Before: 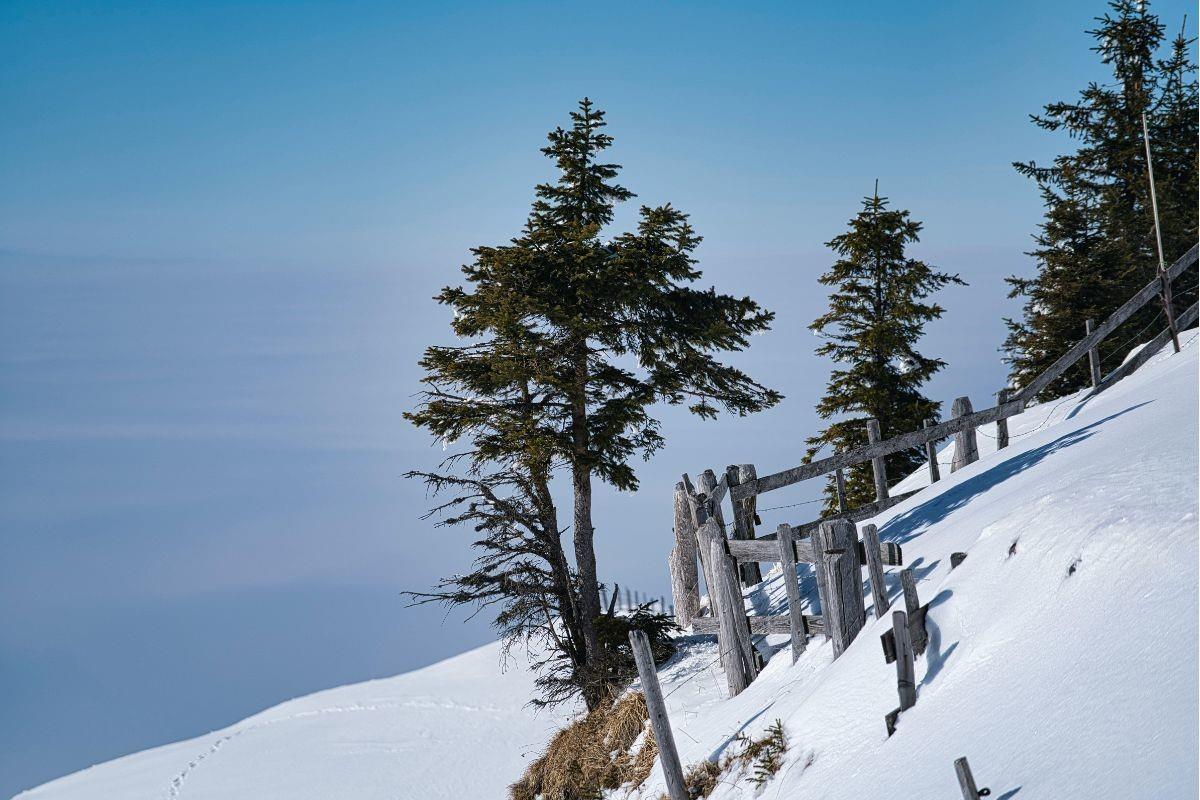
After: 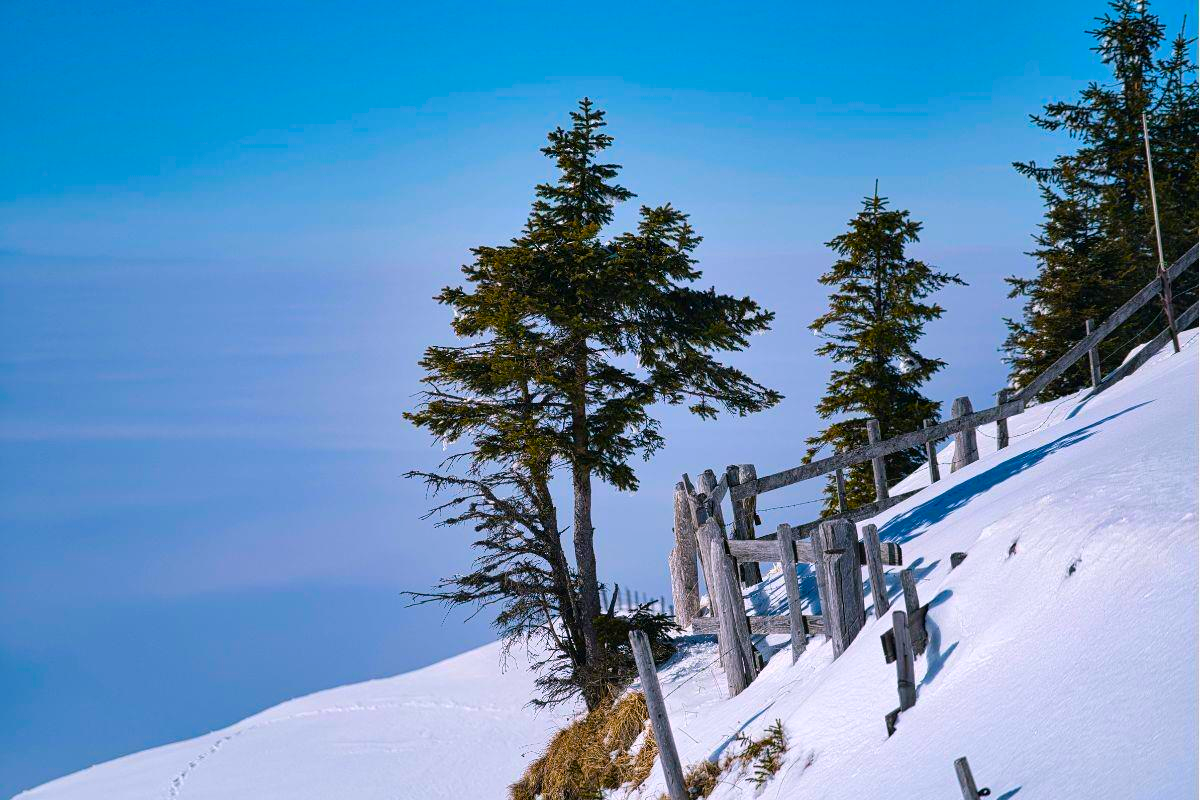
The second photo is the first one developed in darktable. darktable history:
color balance rgb: highlights gain › chroma 1.529%, highlights gain › hue 307.71°, perceptual saturation grading › global saturation 30.739%, global vibrance 45.536%
